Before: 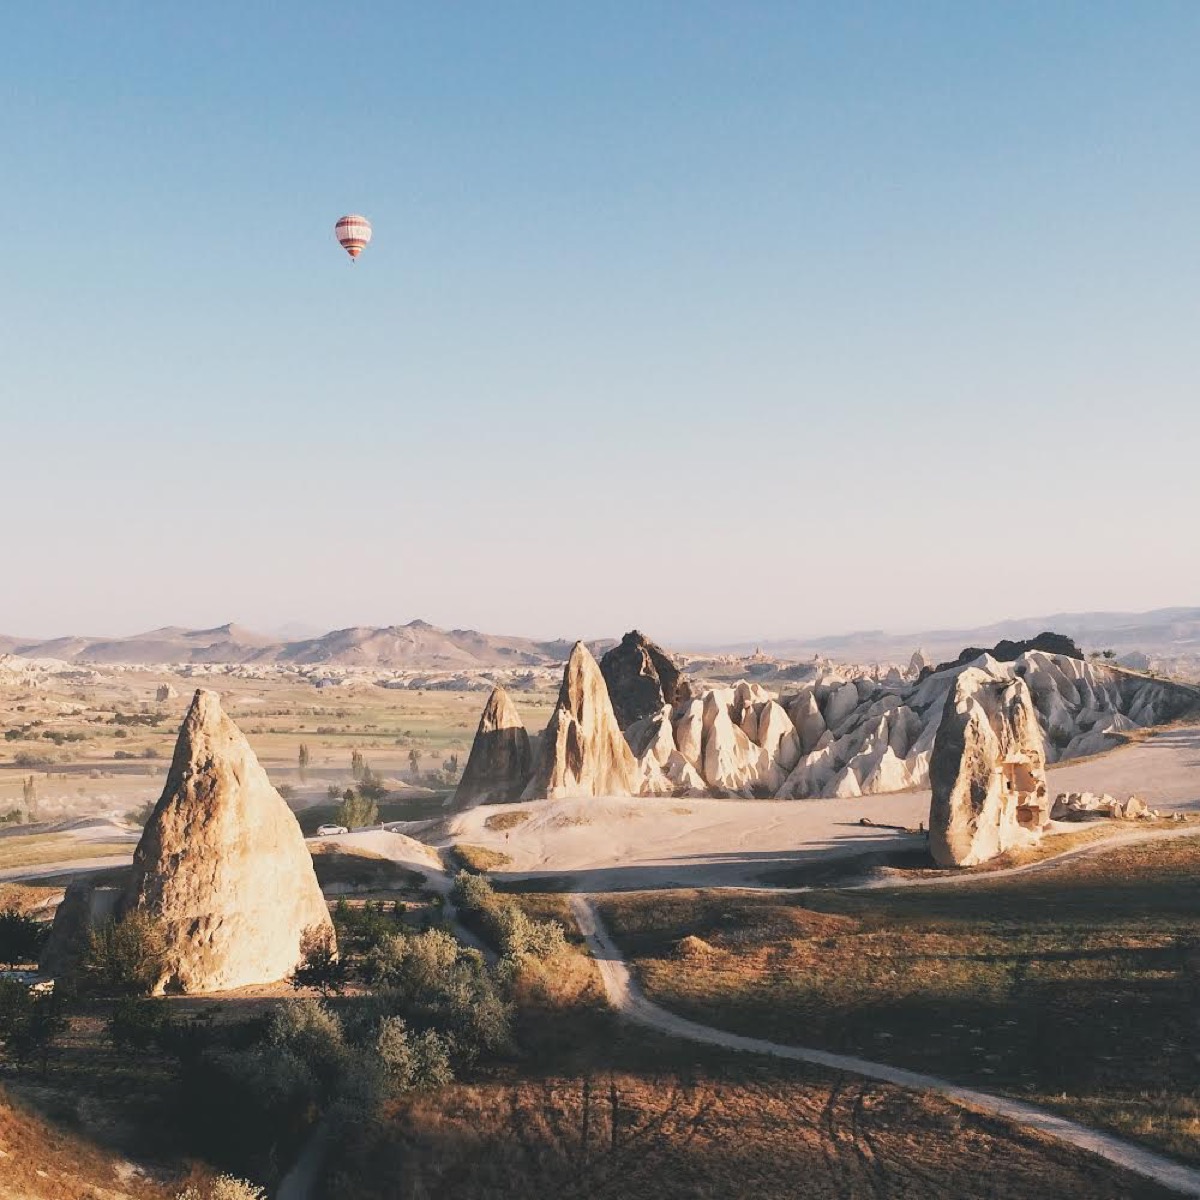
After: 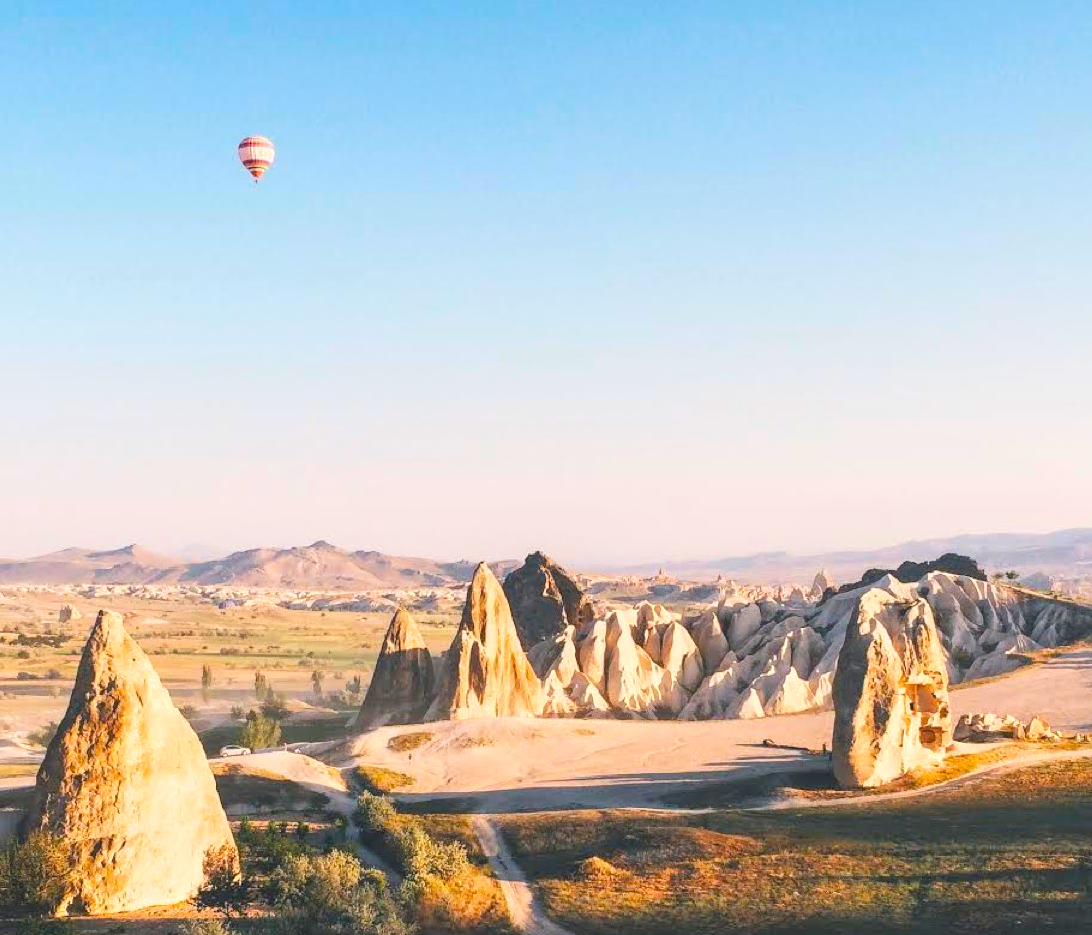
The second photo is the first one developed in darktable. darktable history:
color balance rgb: linear chroma grading › global chroma 10%, perceptual saturation grading › global saturation 30%, global vibrance 10%
local contrast: on, module defaults
shadows and highlights: shadows -12.5, white point adjustment 4, highlights 28.33
crop: left 8.155%, top 6.611%, bottom 15.385%
velvia: strength 6%
contrast brightness saturation: brightness 0.09, saturation 0.19
